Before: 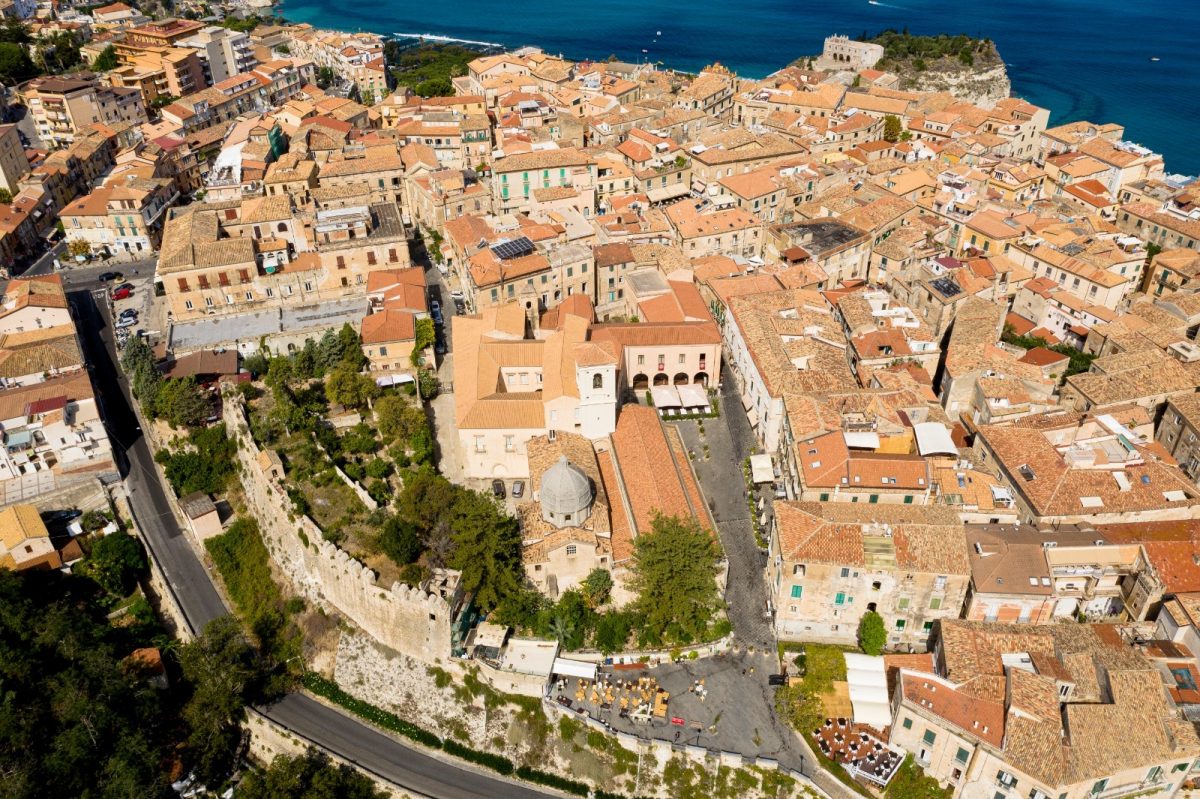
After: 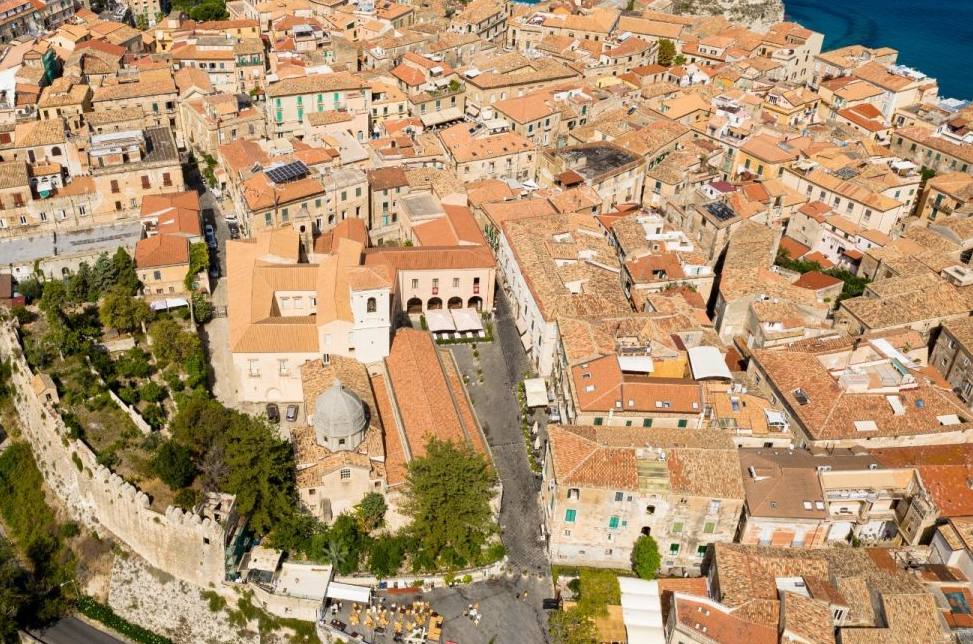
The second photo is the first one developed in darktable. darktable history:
crop: left 18.909%, top 9.635%, right 0%, bottom 9.643%
